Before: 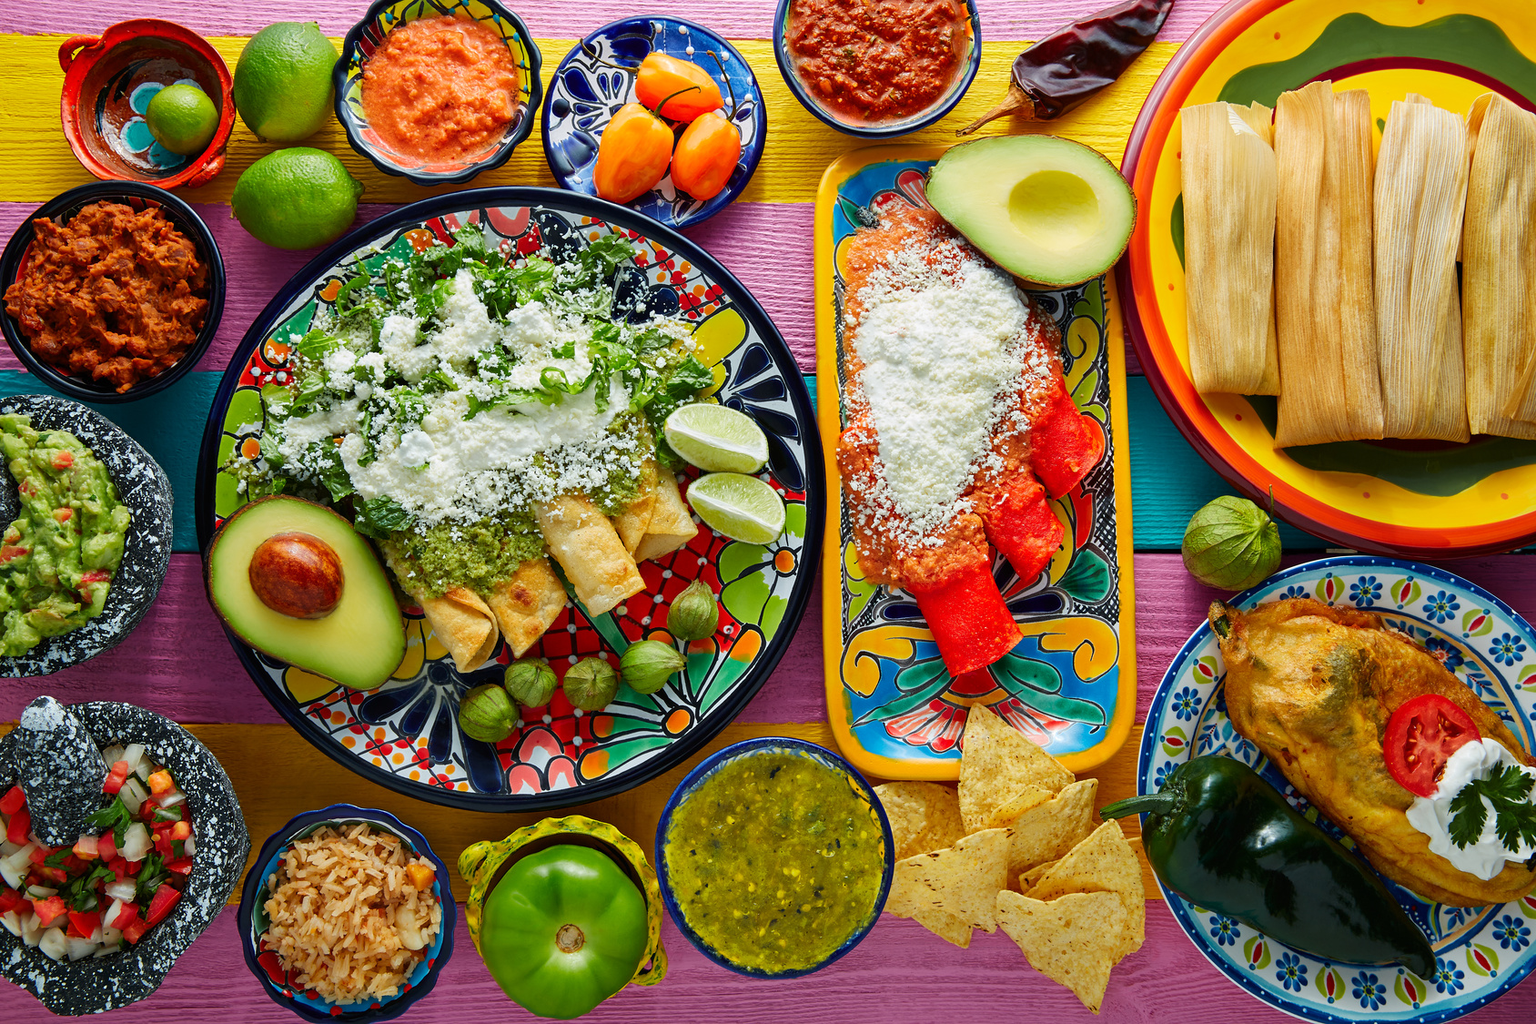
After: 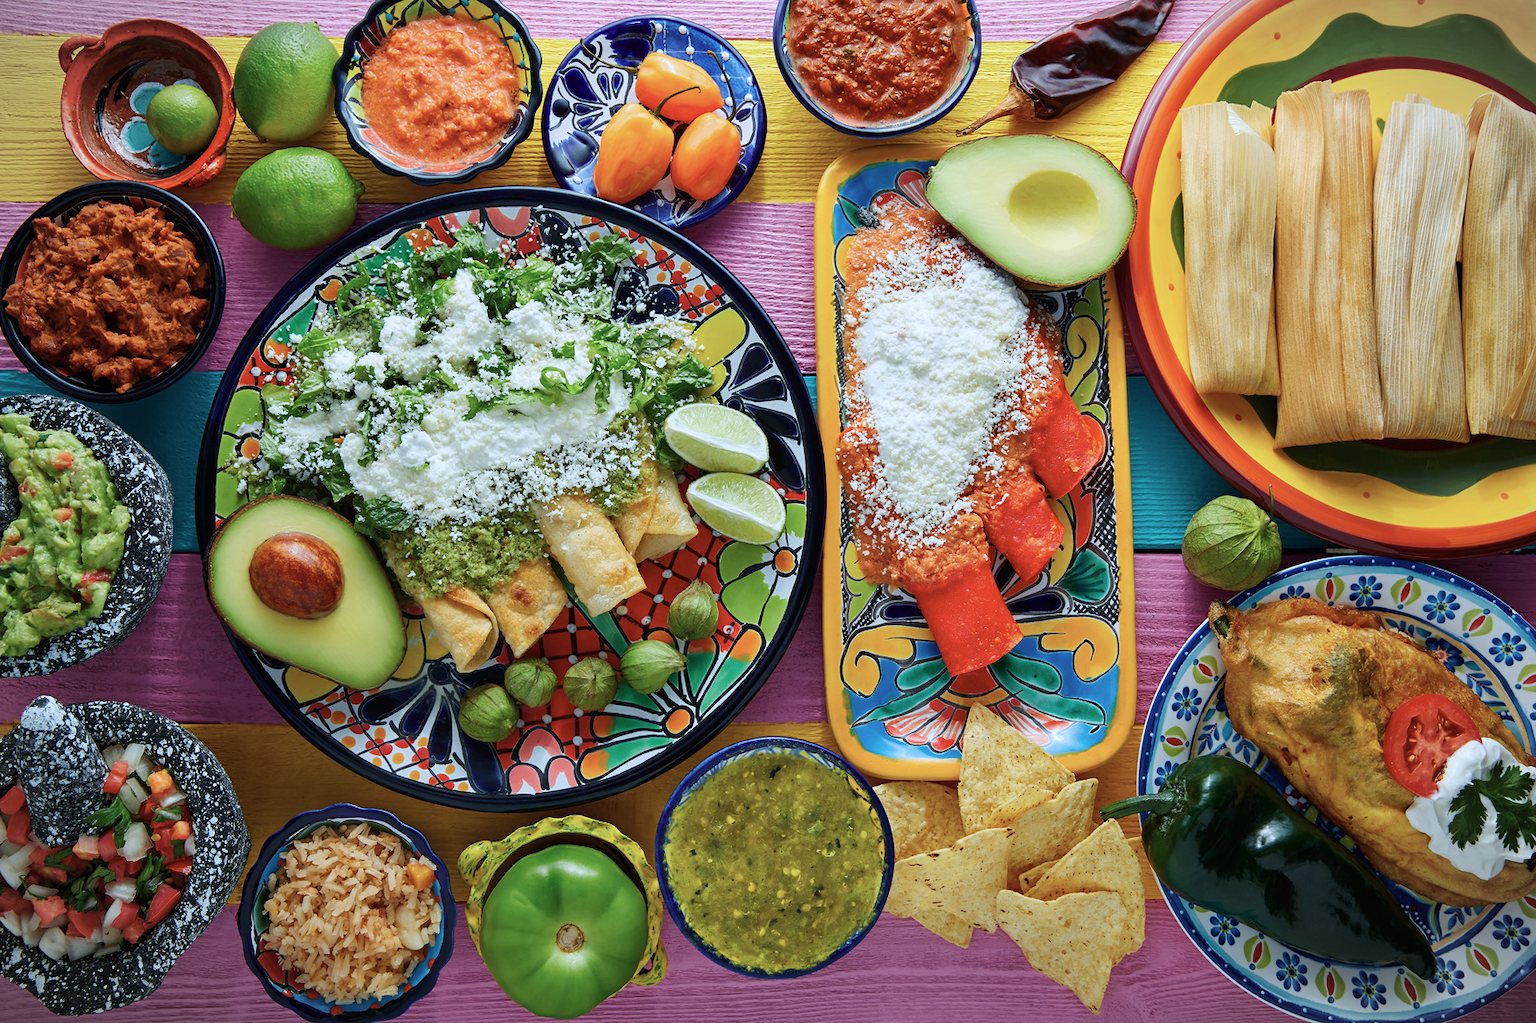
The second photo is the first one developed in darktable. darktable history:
color calibration: x 0.37, y 0.377, temperature 4297.69 K
vignetting: fall-off start 100.91%, brightness -0.482, width/height ratio 1.303, unbound false
contrast brightness saturation: saturation -0.179
